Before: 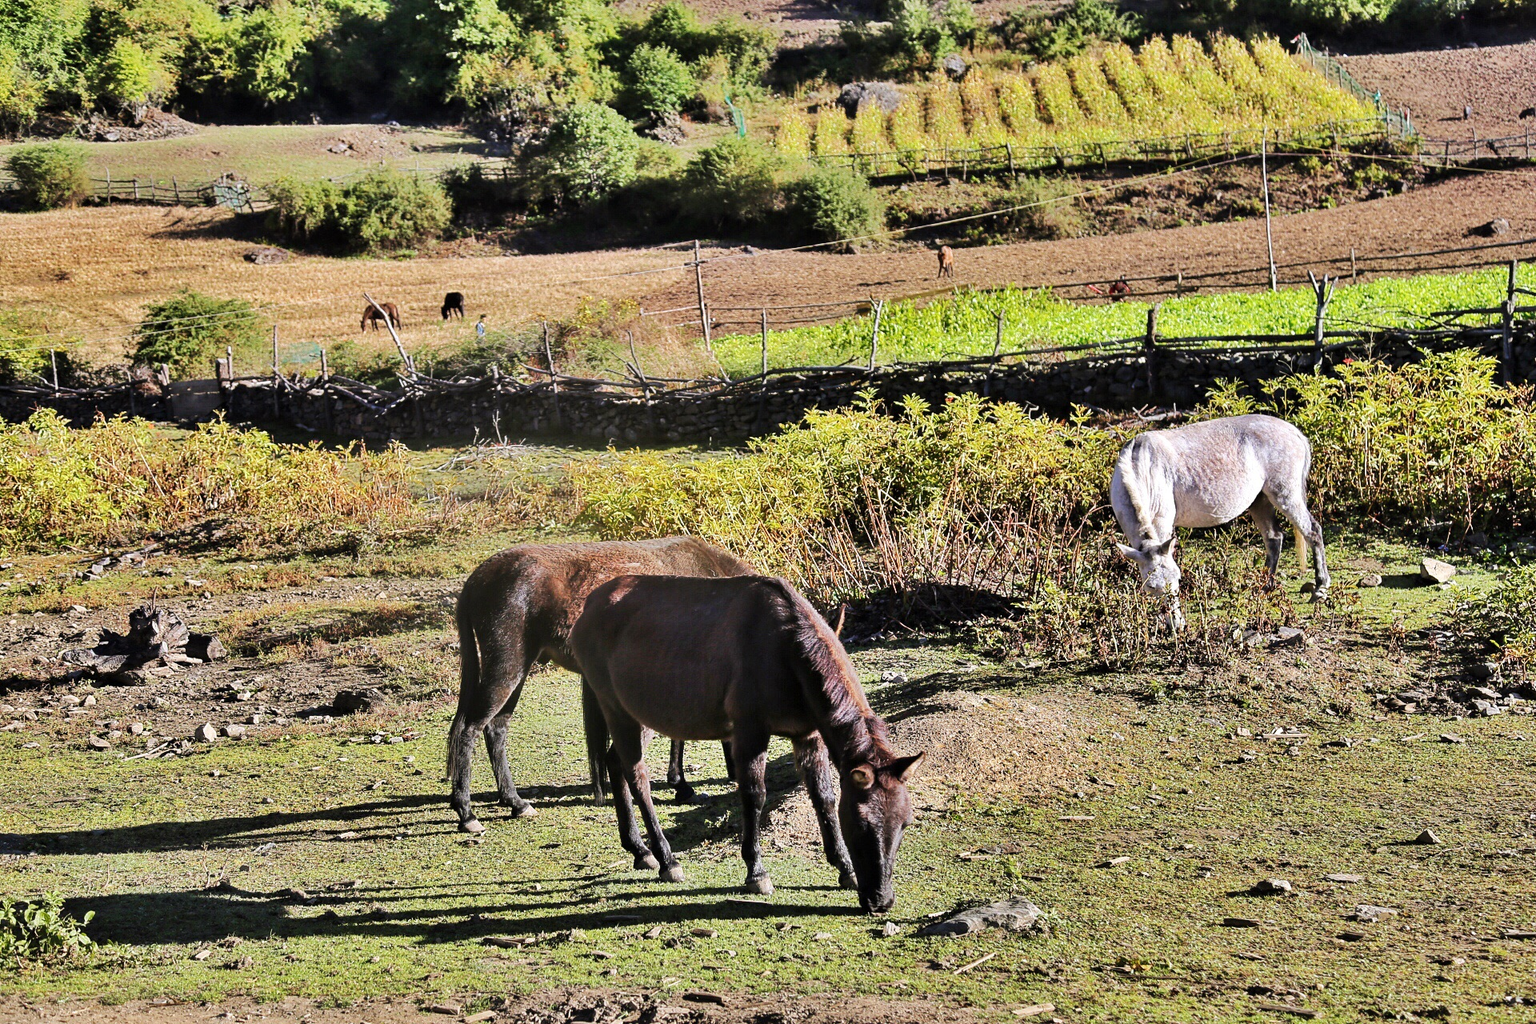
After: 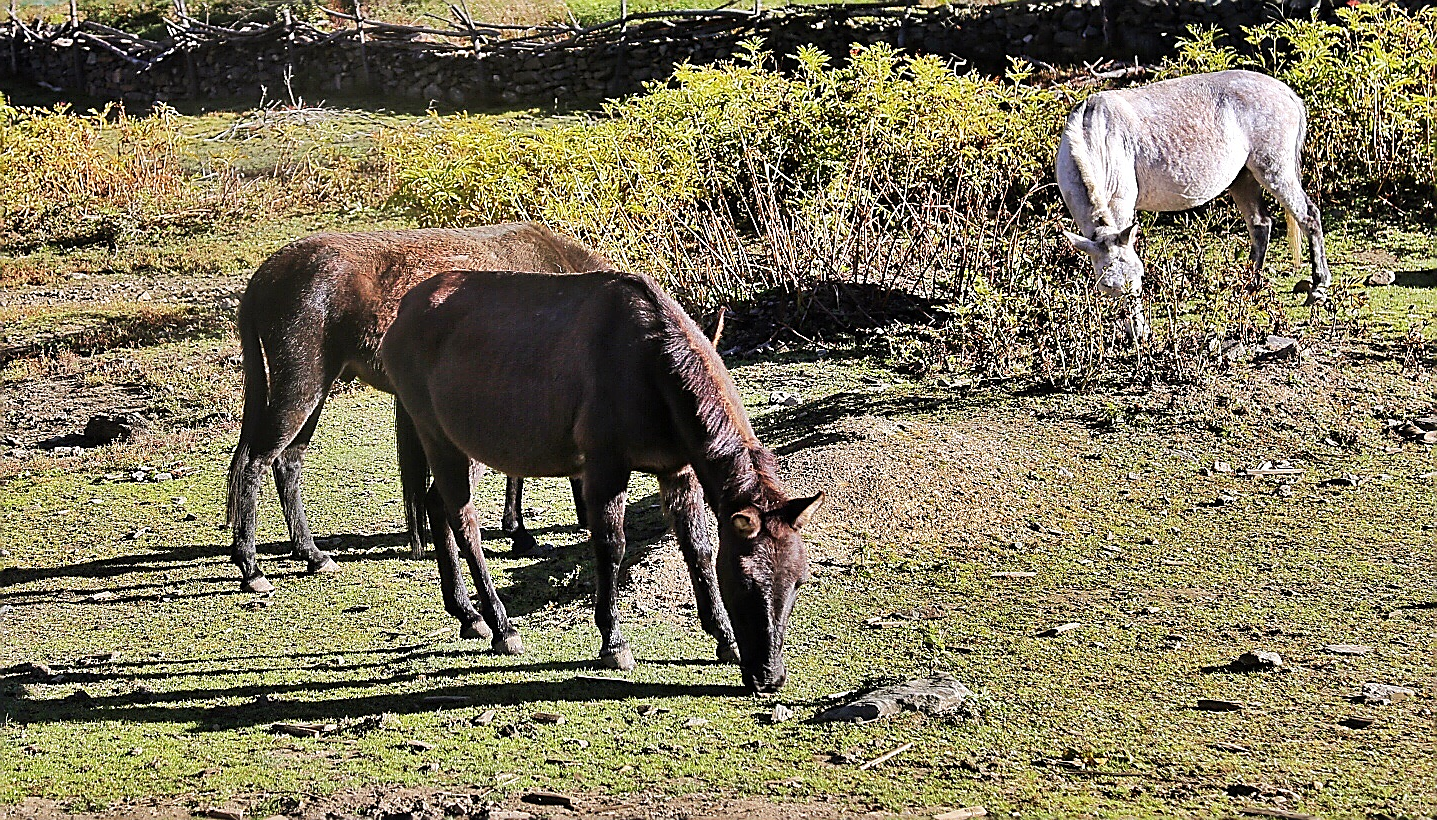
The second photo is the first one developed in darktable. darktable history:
crop and rotate: left 17.308%, top 35.051%, right 7.831%, bottom 0.876%
sharpen: radius 1.36, amount 1.247, threshold 0.696
